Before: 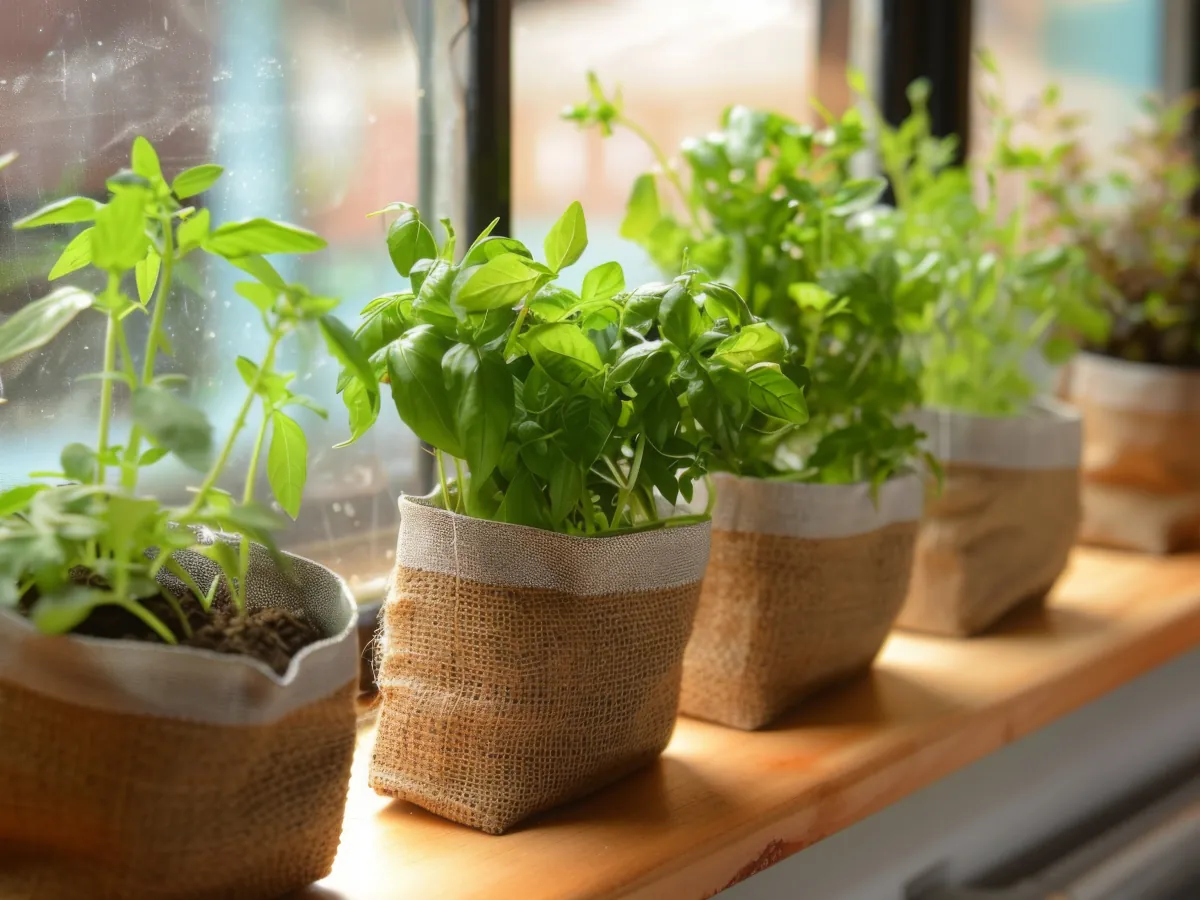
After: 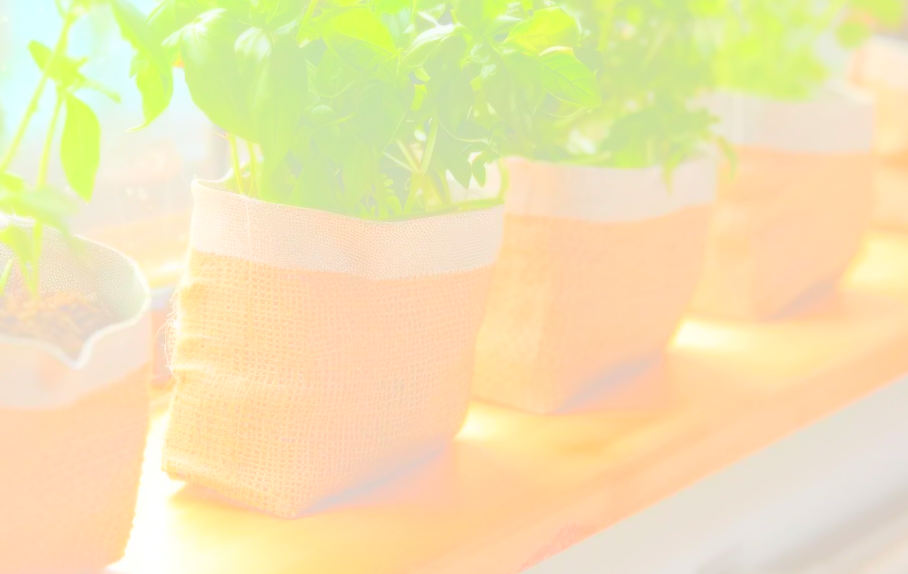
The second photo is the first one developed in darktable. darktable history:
crop and rotate: left 17.299%, top 35.115%, right 7.015%, bottom 1.024%
bloom: size 85%, threshold 5%, strength 85%
